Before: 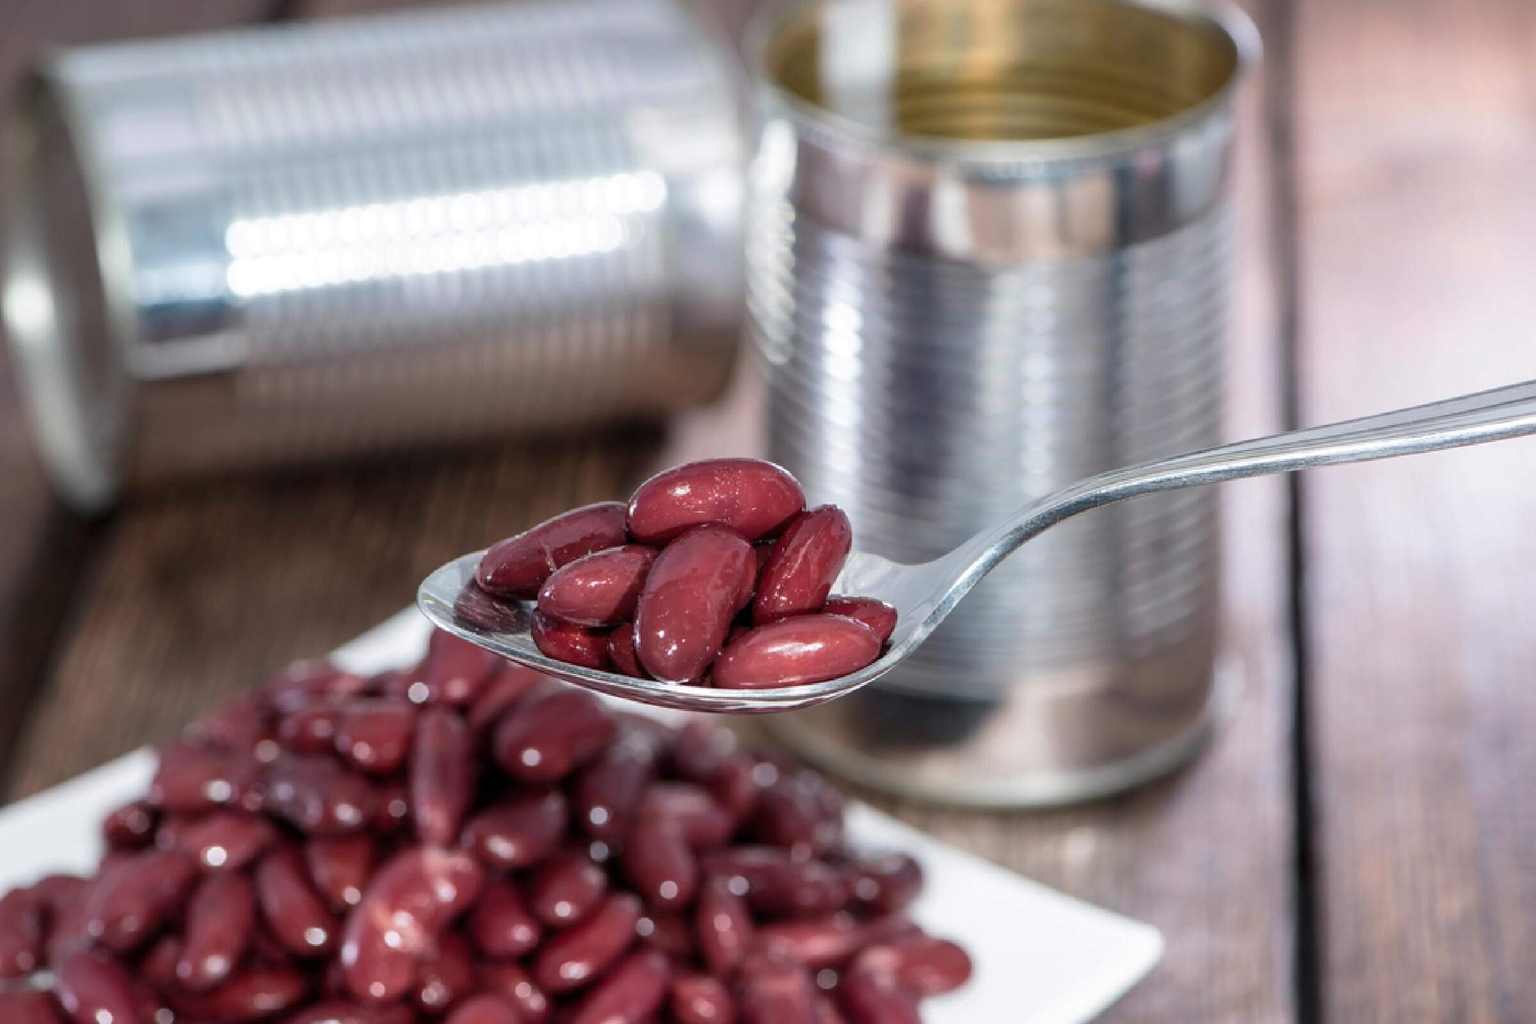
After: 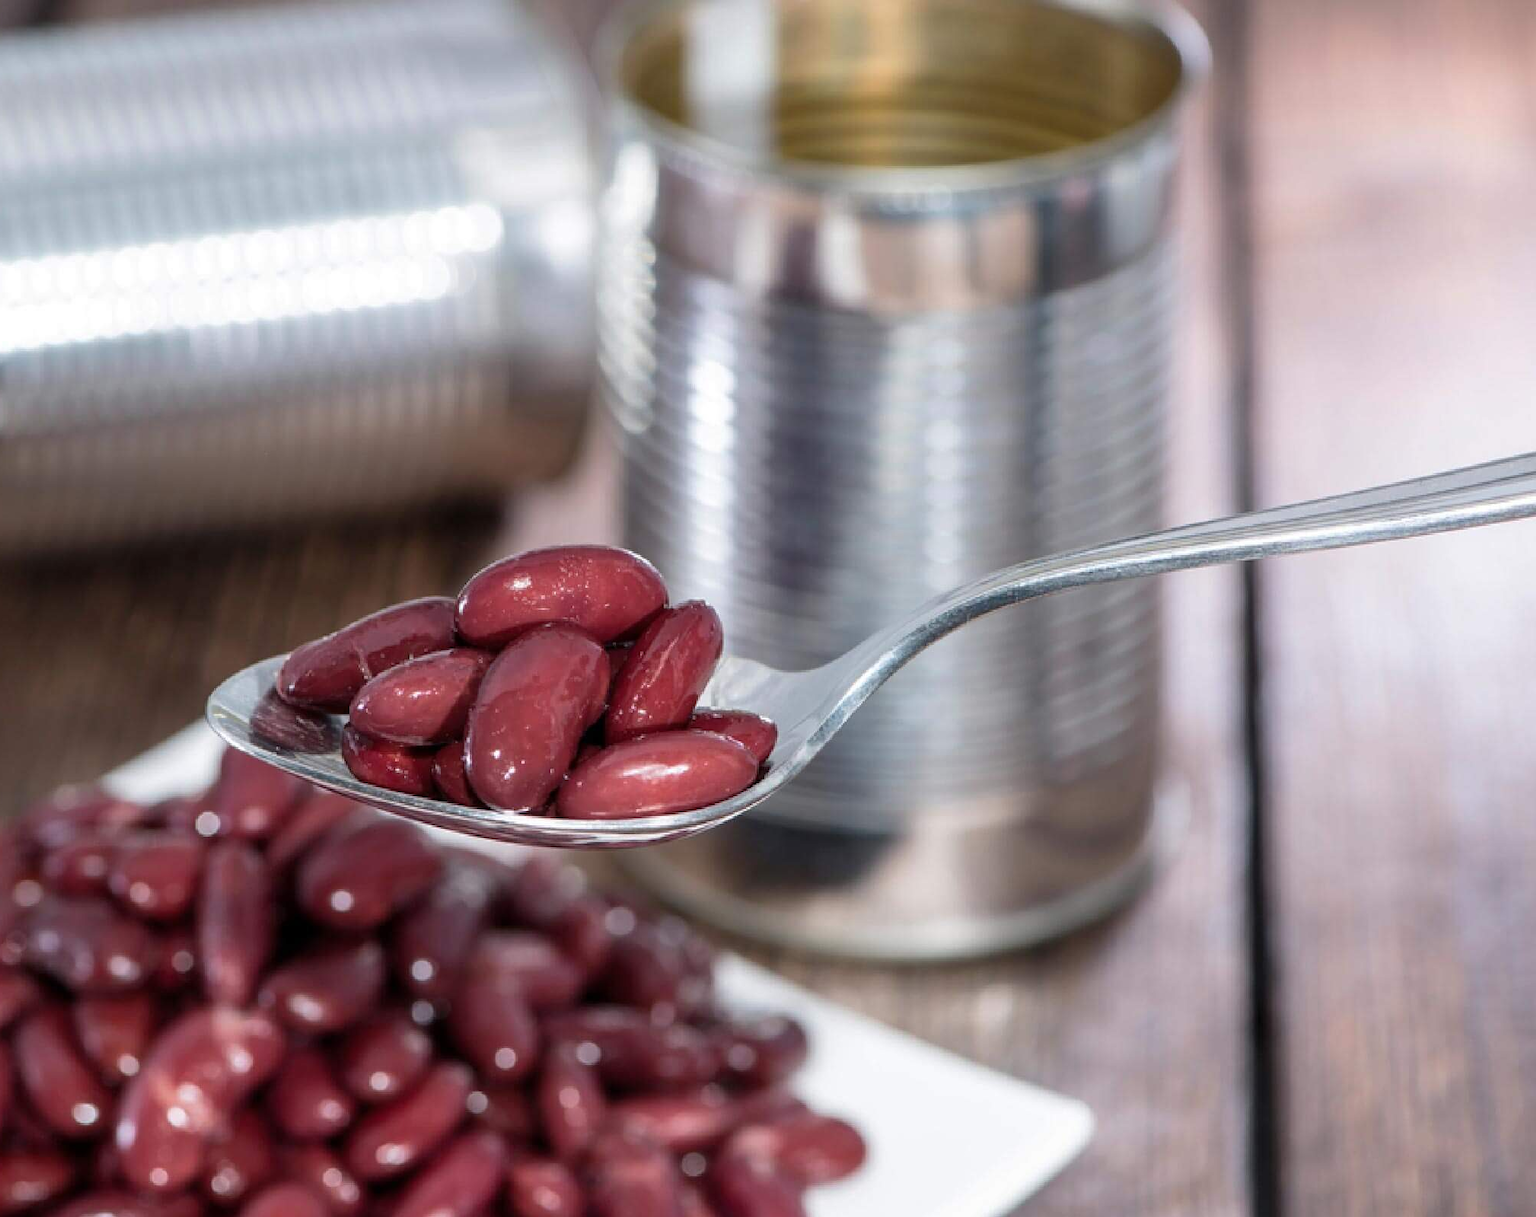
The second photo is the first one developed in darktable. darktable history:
crop: left 15.911%
